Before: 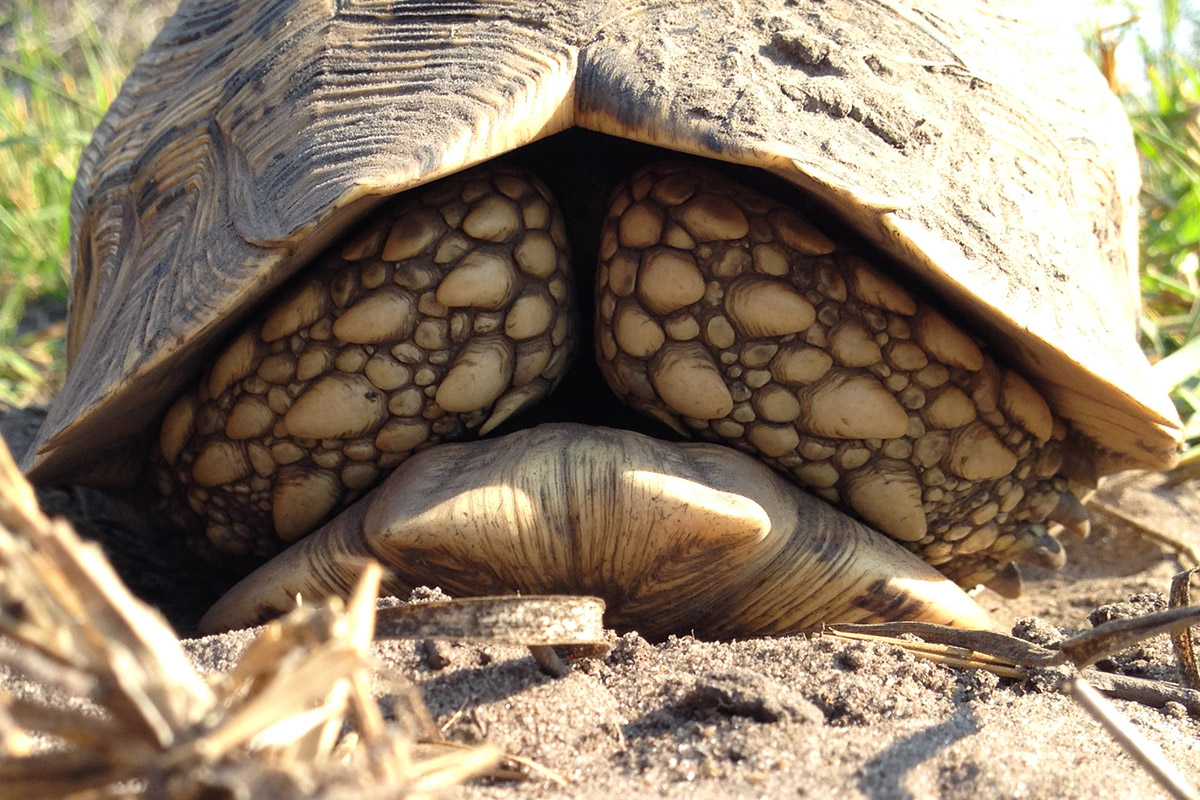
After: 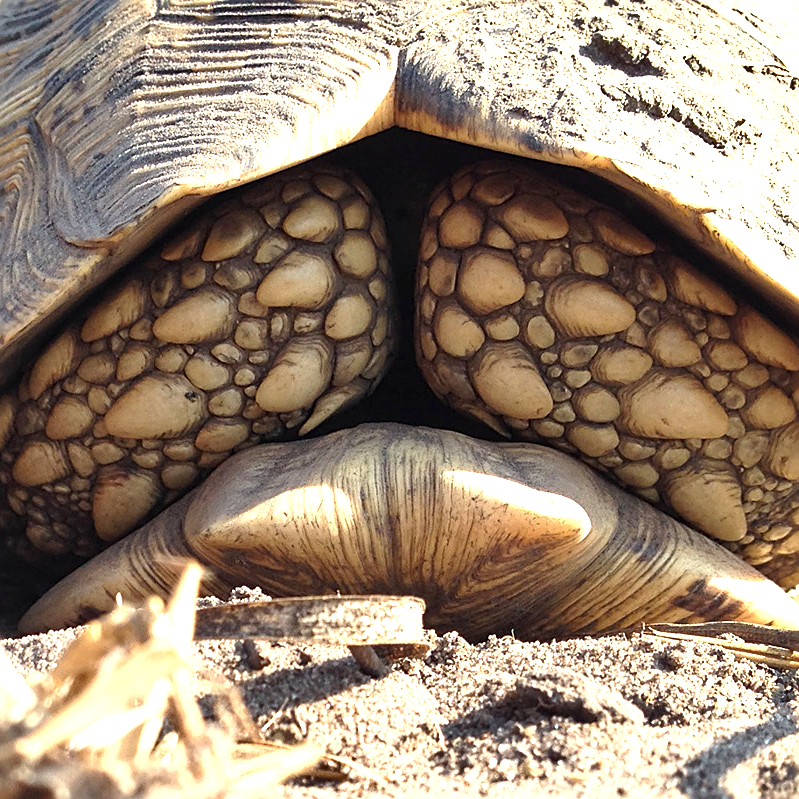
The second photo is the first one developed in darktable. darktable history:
sharpen: on, module defaults
exposure: exposure 0.74 EV, compensate highlight preservation false
crop and rotate: left 15.055%, right 18.278%
shadows and highlights: shadows 49, highlights -41, soften with gaussian
